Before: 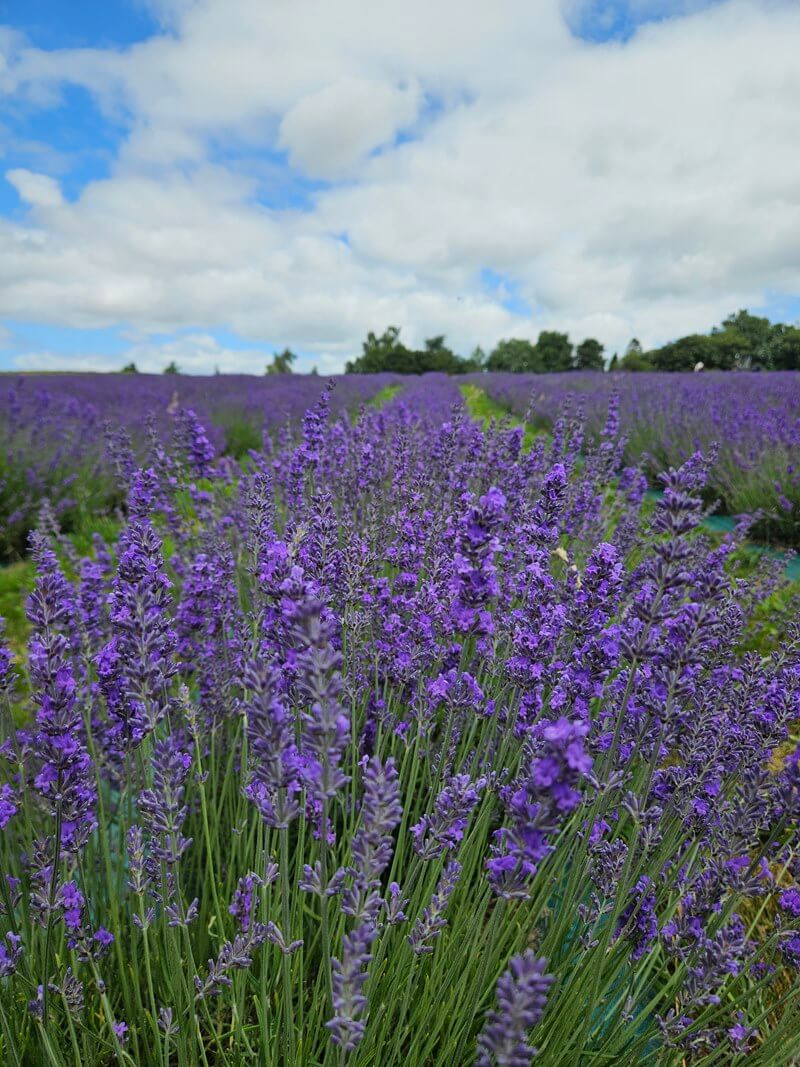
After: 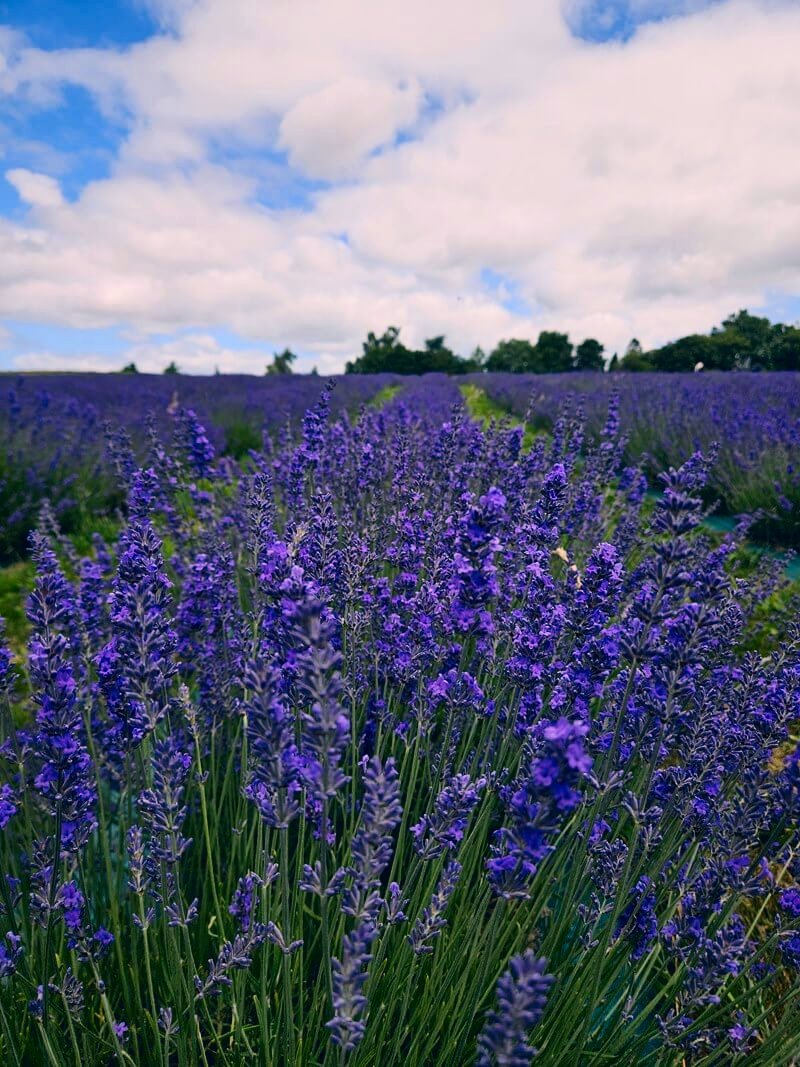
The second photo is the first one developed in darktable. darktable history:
contrast brightness saturation: contrast 0.21, brightness -0.11, saturation 0.21
color correction: highlights a* 14.46, highlights b* 5.85, shadows a* -5.53, shadows b* -15.24, saturation 0.85
